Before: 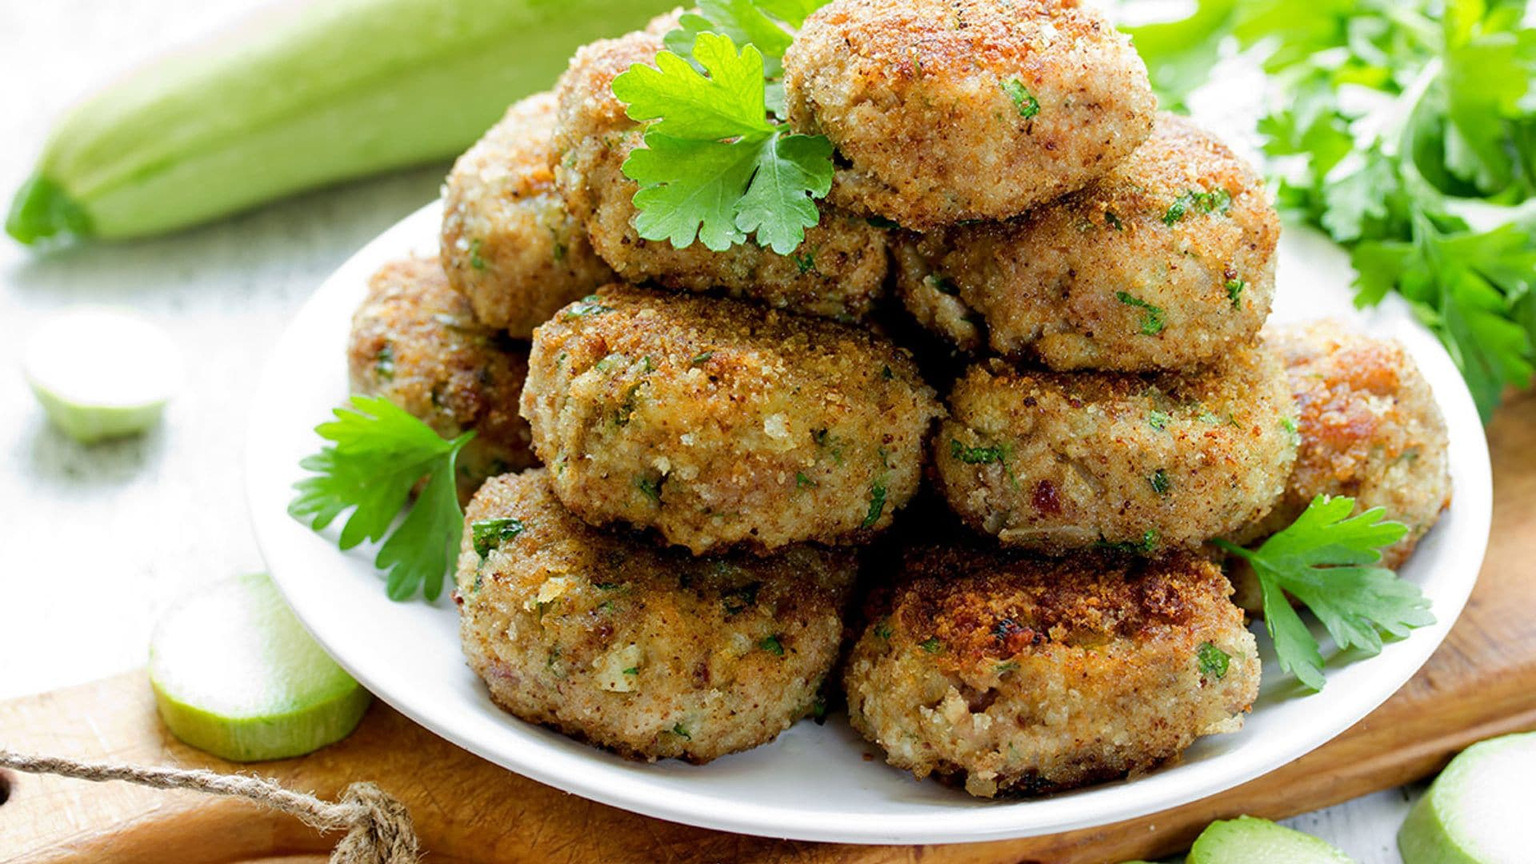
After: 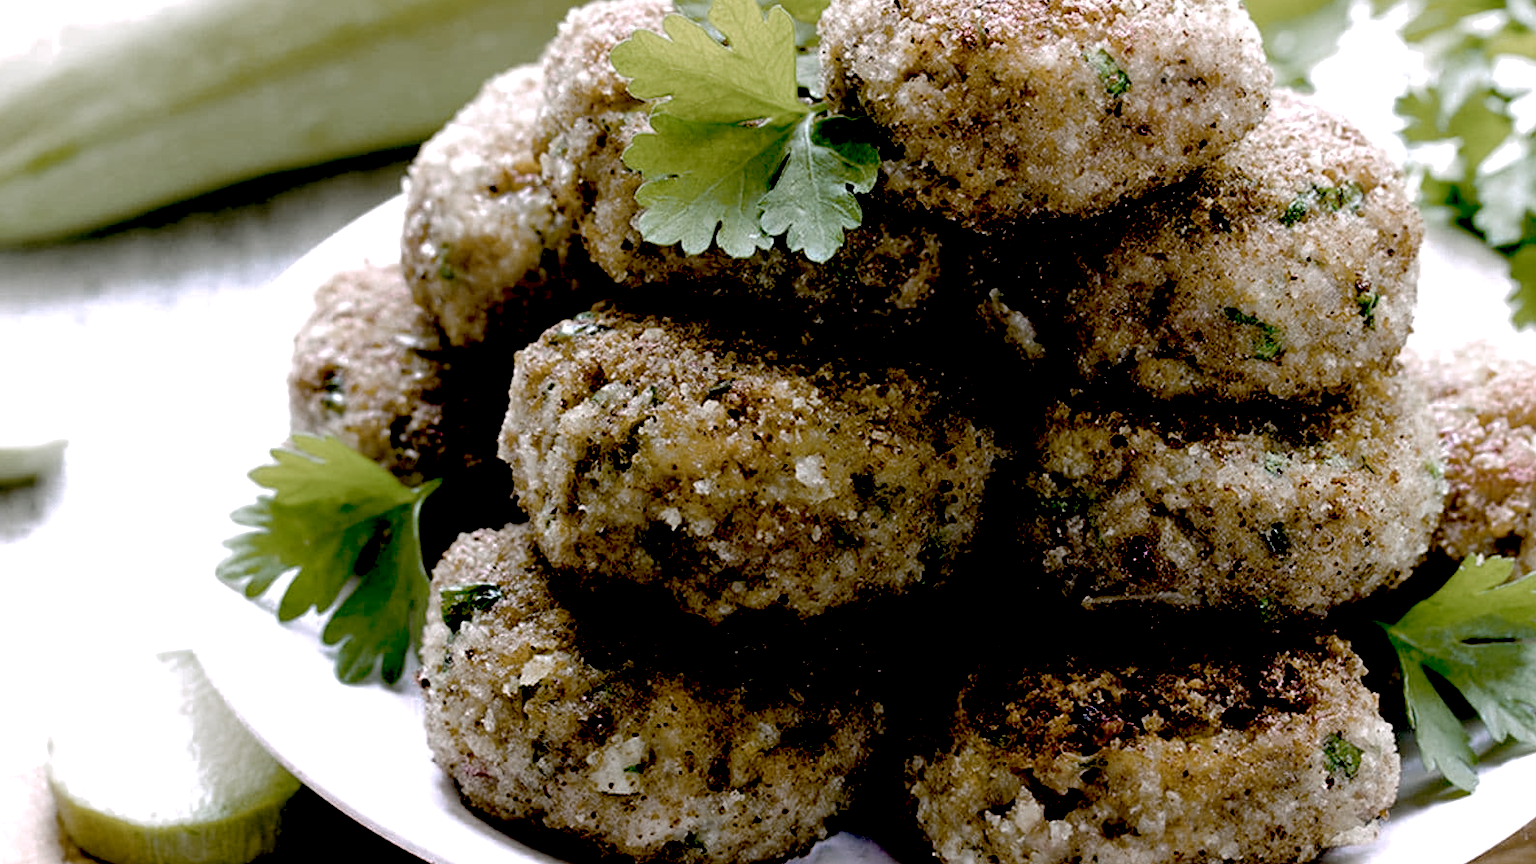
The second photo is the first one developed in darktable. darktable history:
exposure: black level correction 0.1, exposure -0.092 EV, compensate highlight preservation false
white balance: red 1.066, blue 1.119
color zones: curves: ch0 [(0, 0.613) (0.01, 0.613) (0.245, 0.448) (0.498, 0.529) (0.642, 0.665) (0.879, 0.777) (0.99, 0.613)]; ch1 [(0, 0.272) (0.219, 0.127) (0.724, 0.346)]
crop and rotate: left 7.196%, top 4.574%, right 10.605%, bottom 13.178%
